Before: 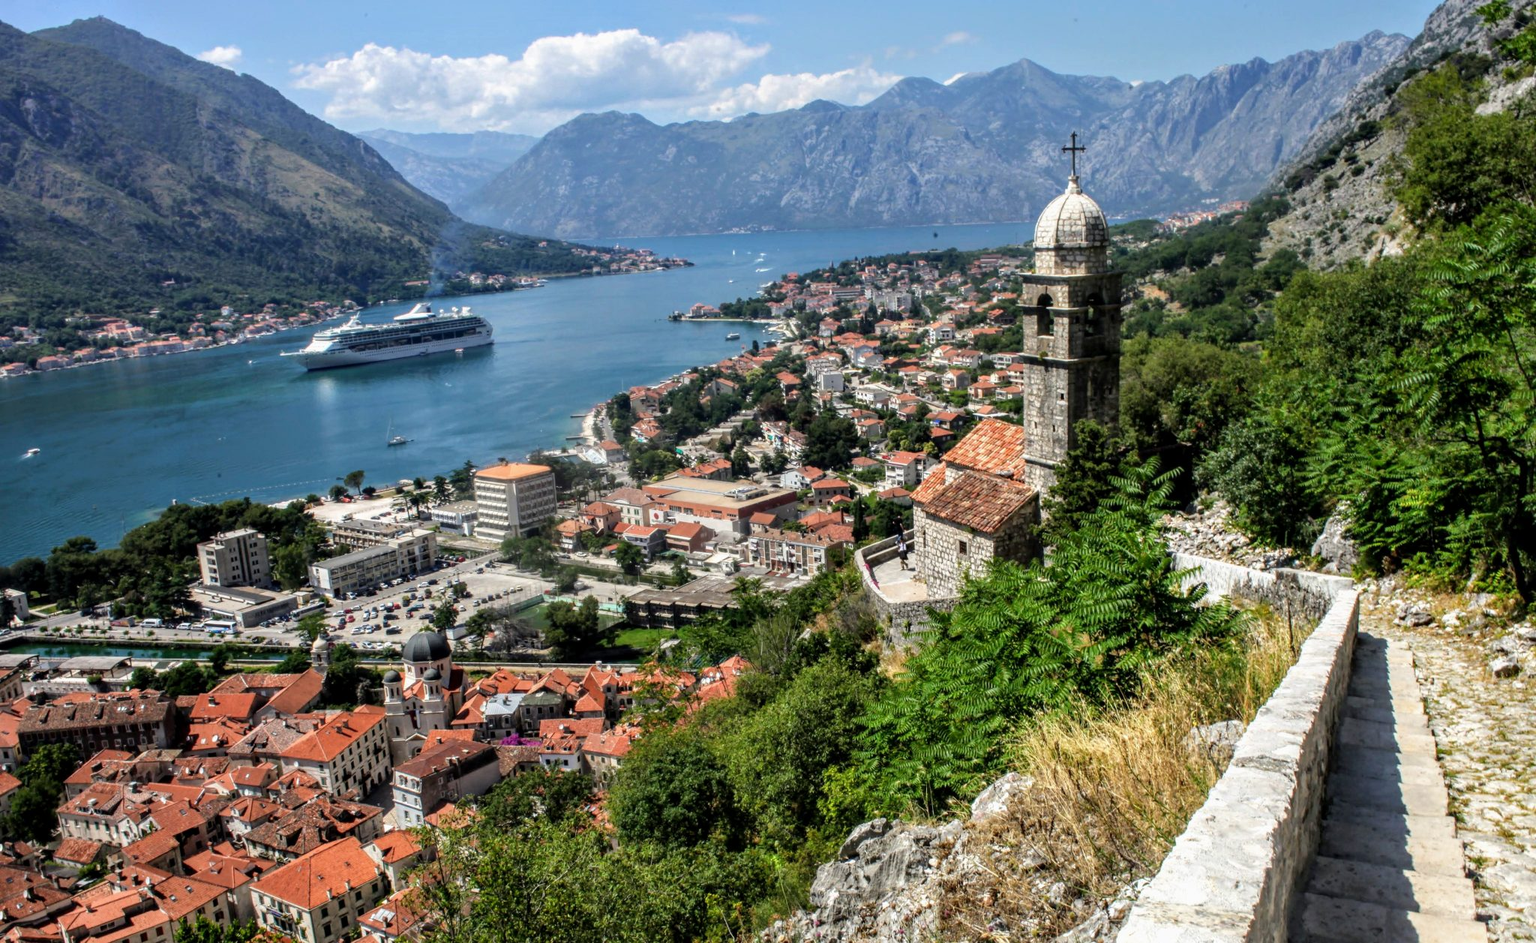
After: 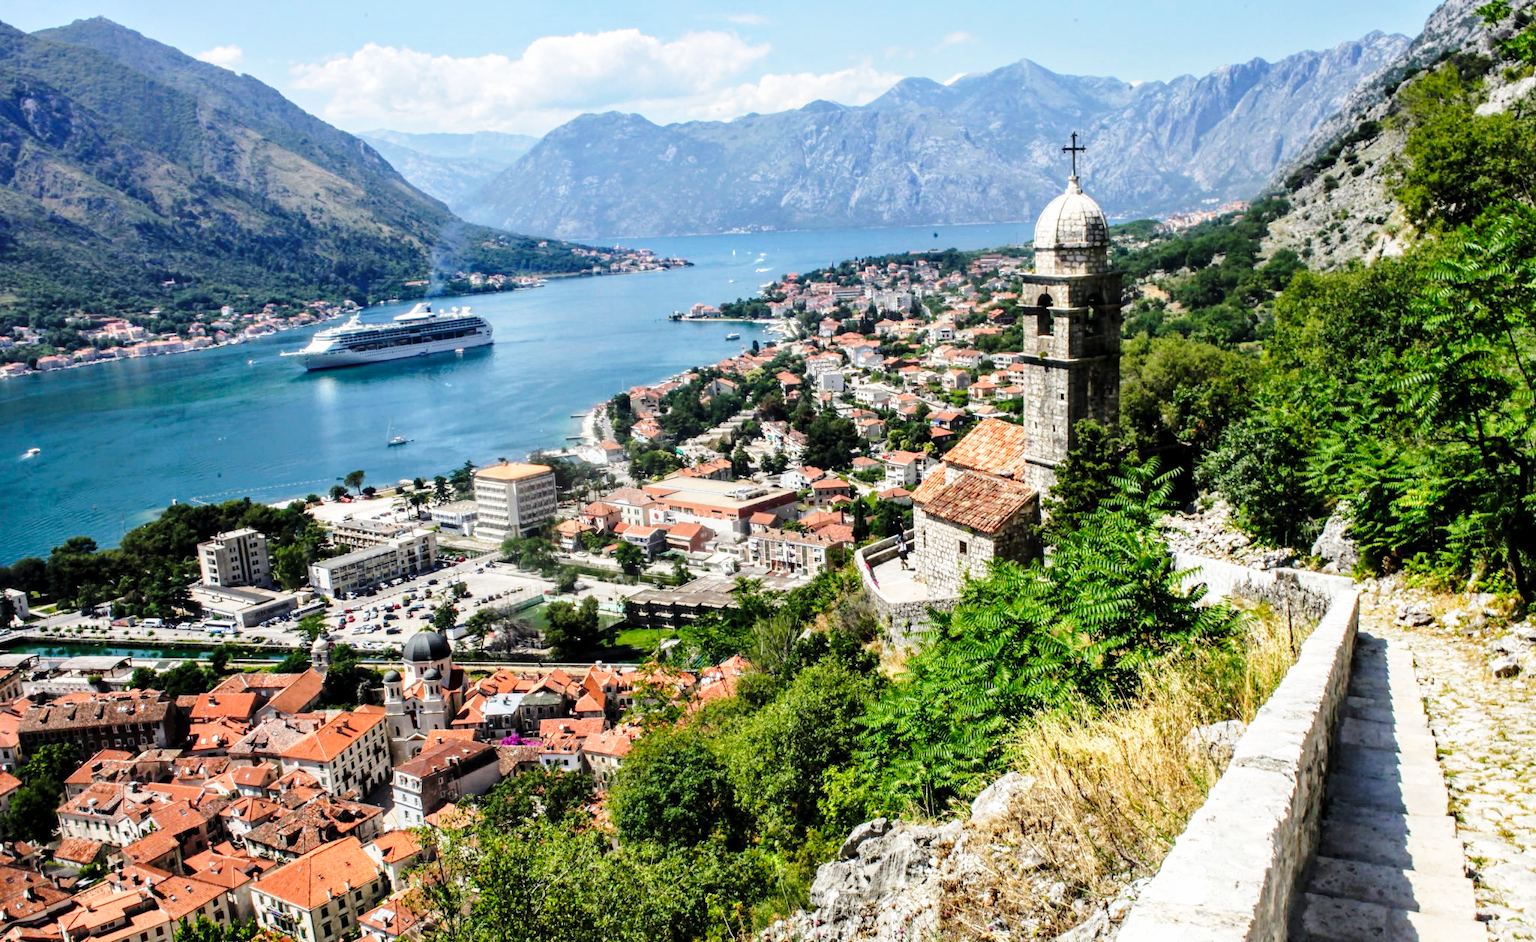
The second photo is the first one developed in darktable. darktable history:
exposure: compensate exposure bias true, compensate highlight preservation false
base curve: curves: ch0 [(0, 0) (0.028, 0.03) (0.121, 0.232) (0.46, 0.748) (0.859, 0.968) (1, 1)], preserve colors none
